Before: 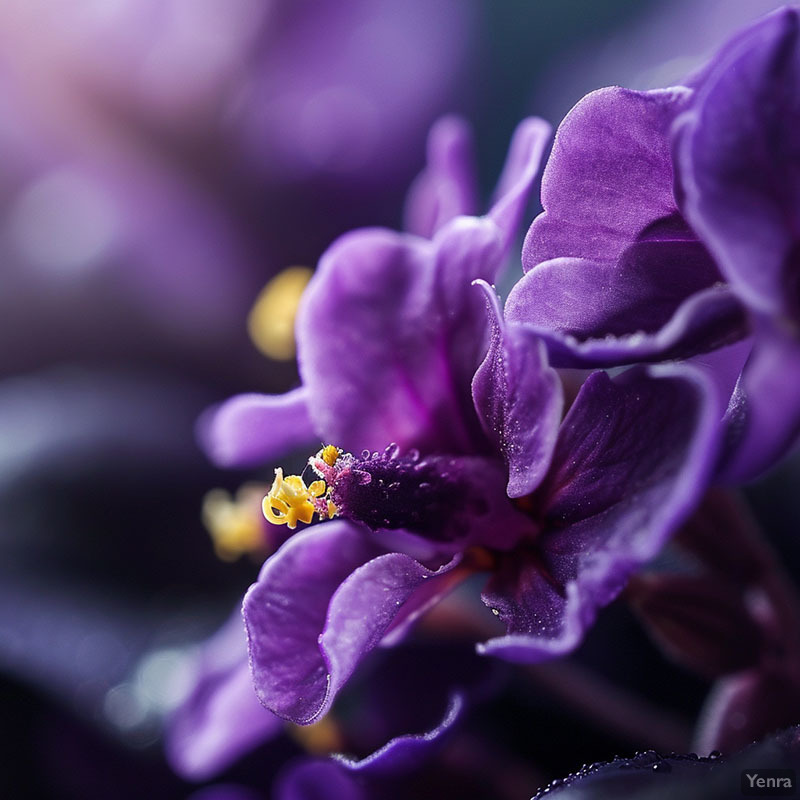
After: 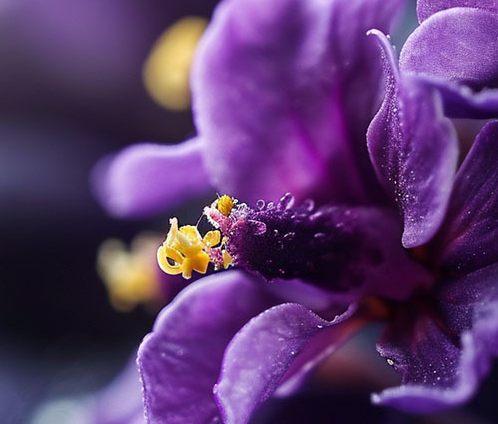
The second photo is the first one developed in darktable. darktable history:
crop: left 13.178%, top 31.254%, right 24.523%, bottom 15.671%
